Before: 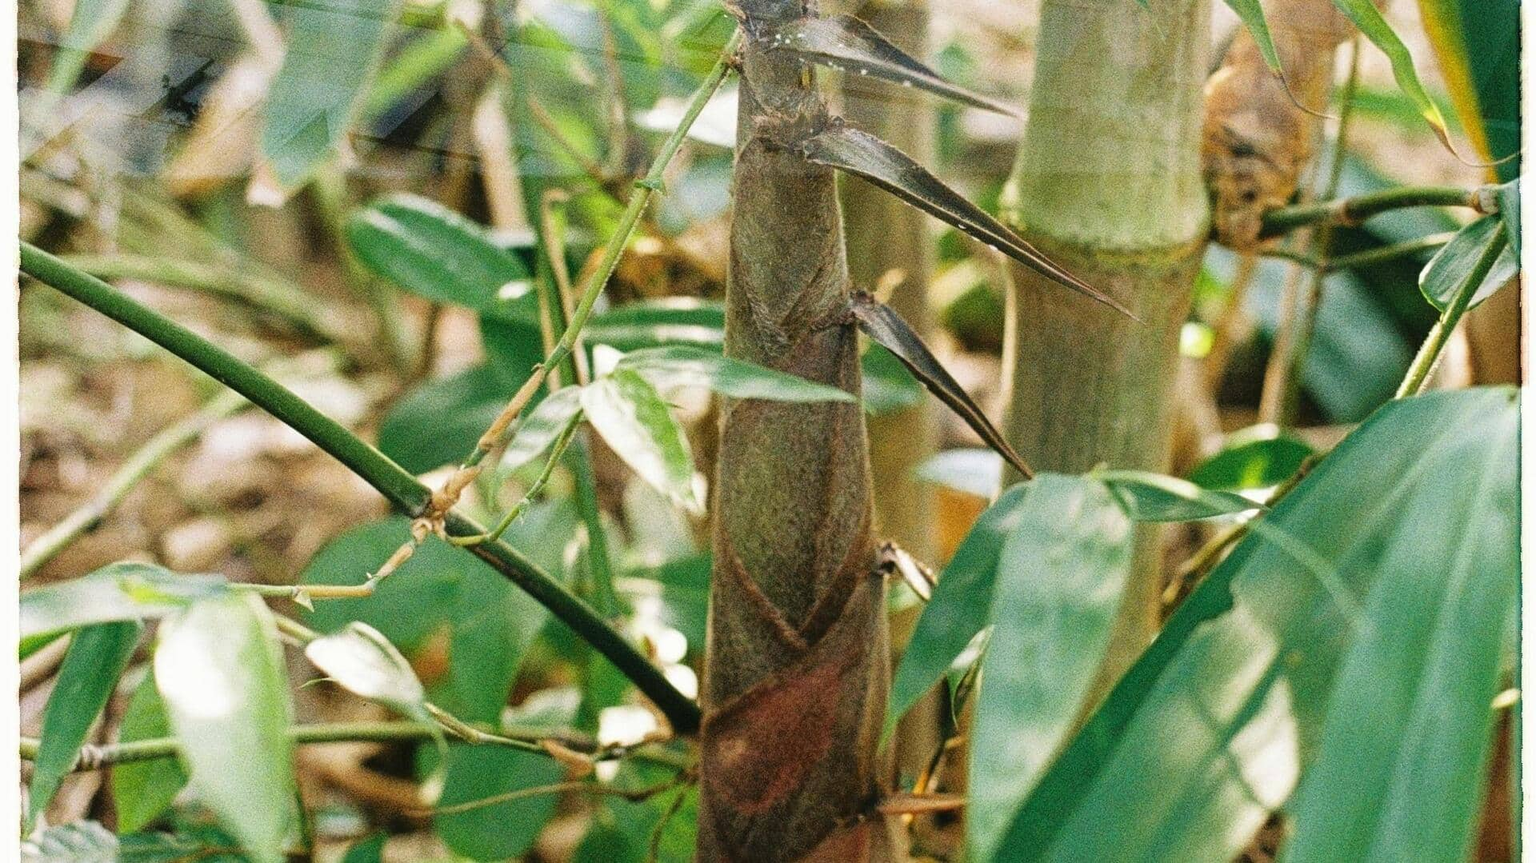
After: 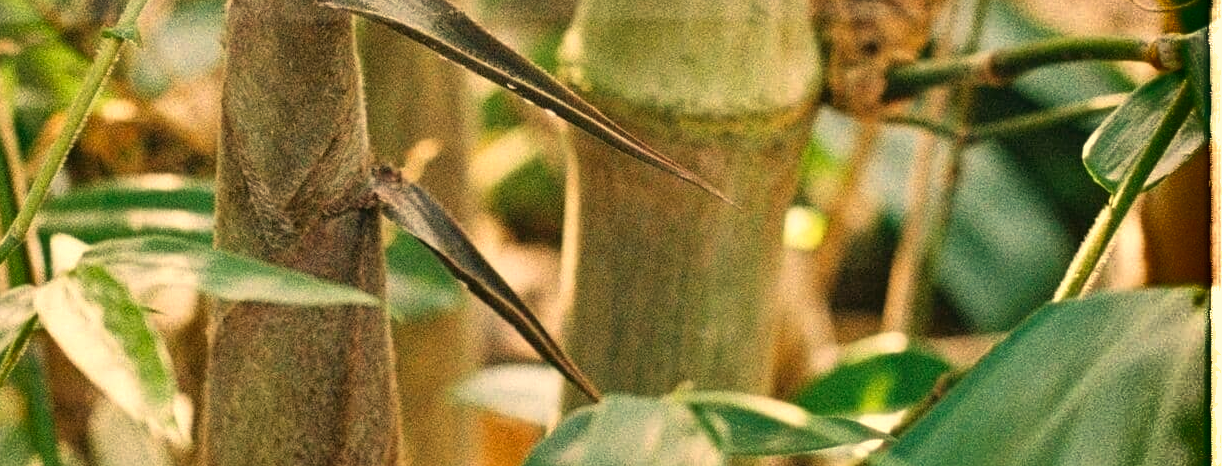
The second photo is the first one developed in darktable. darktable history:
crop: left 36.005%, top 18.293%, right 0.31%, bottom 38.444%
shadows and highlights: shadows 20.91, highlights -82.73, soften with gaussian
white balance: red 1.138, green 0.996, blue 0.812
